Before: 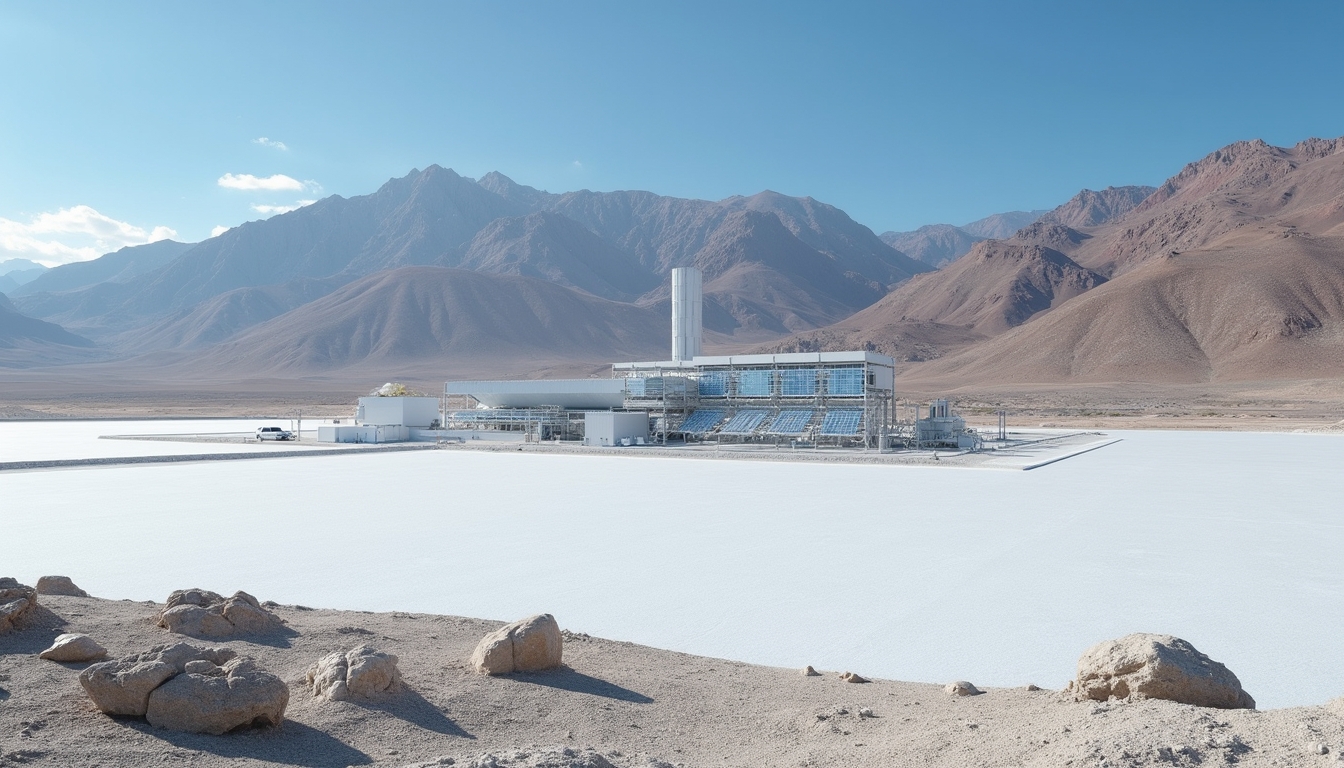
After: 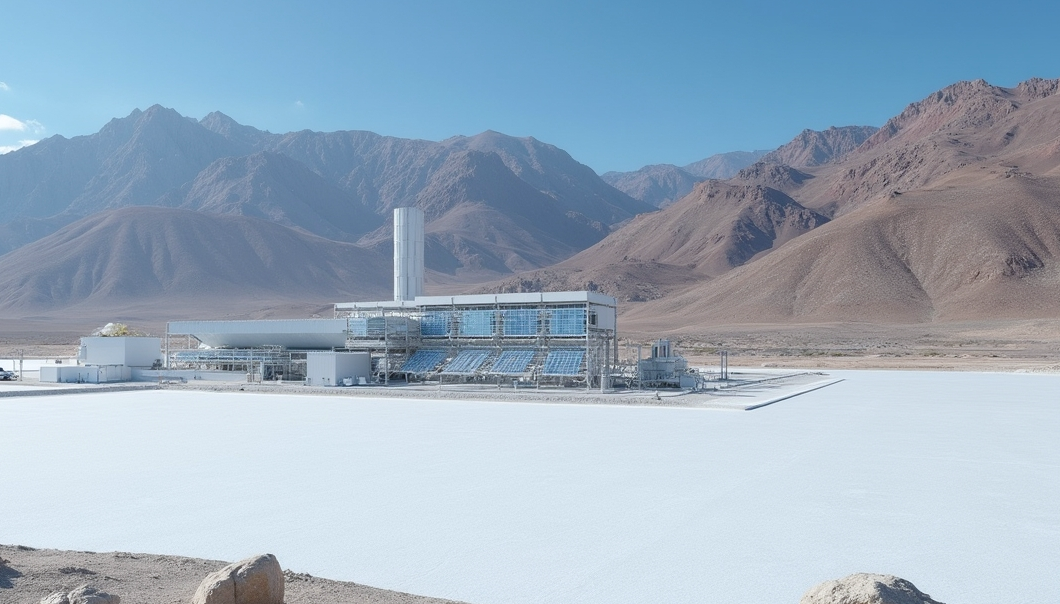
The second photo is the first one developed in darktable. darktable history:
crop and rotate: left 20.74%, top 7.912%, right 0.375%, bottom 13.378%
white balance: red 0.982, blue 1.018
